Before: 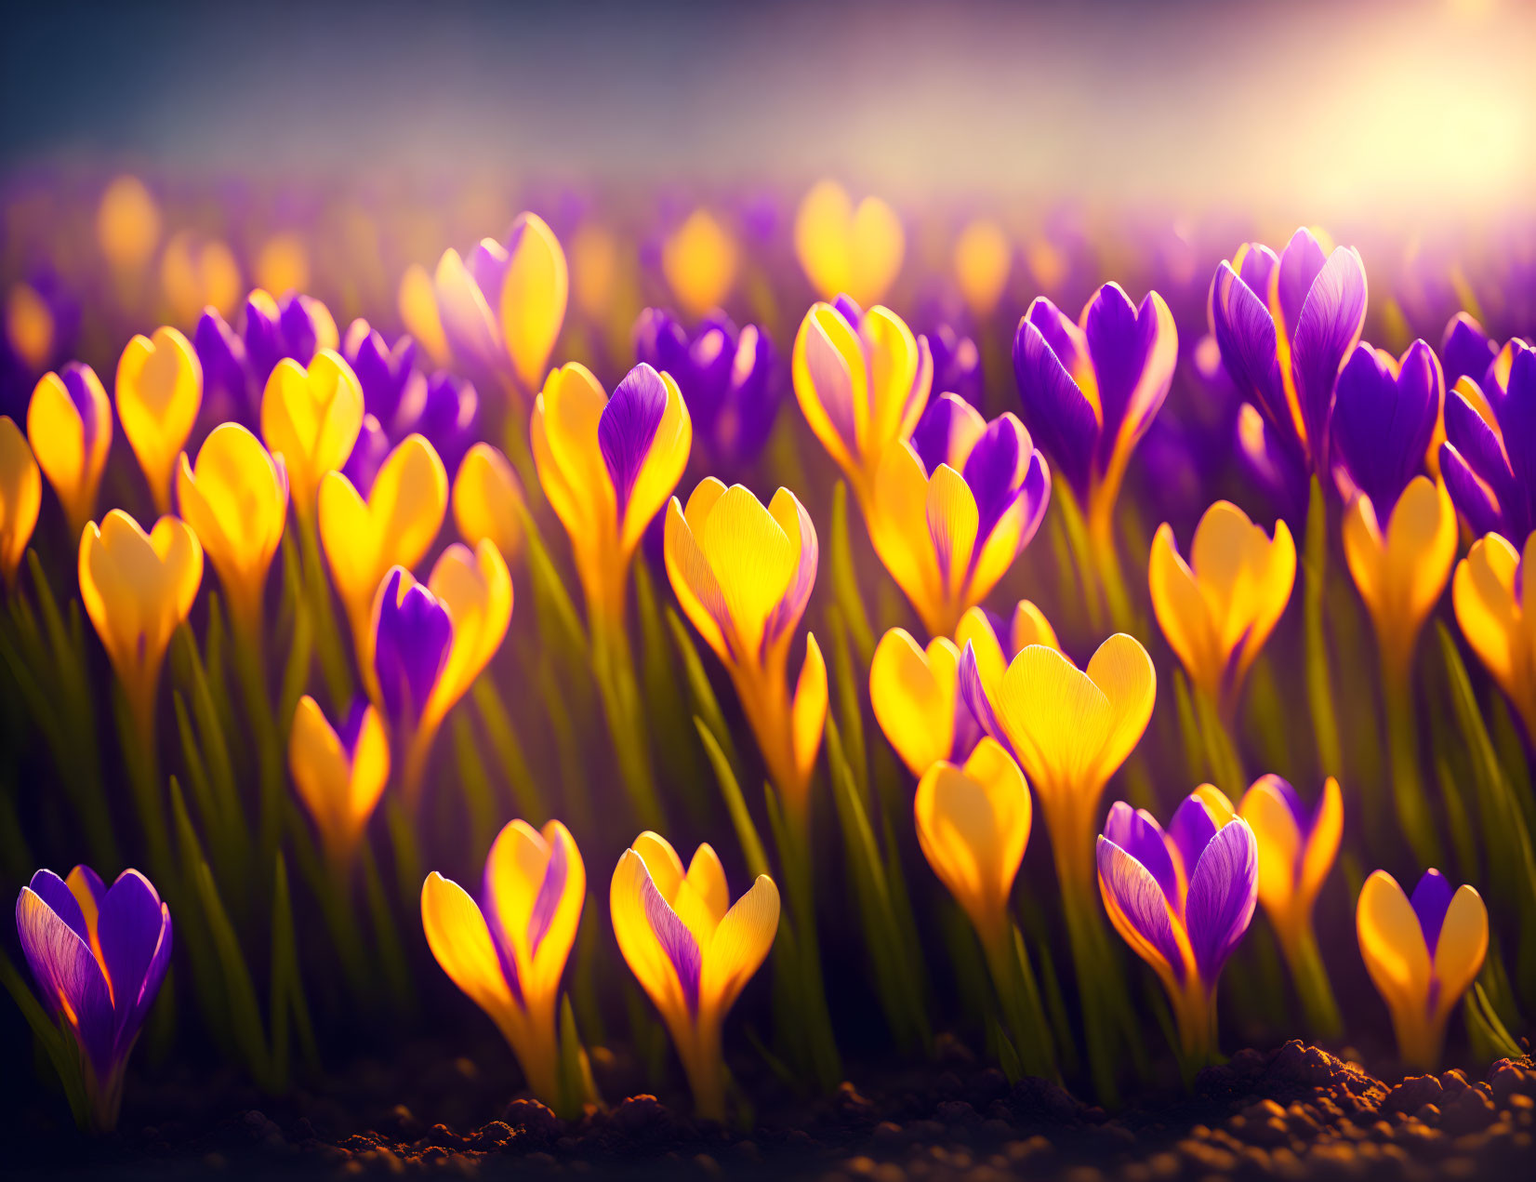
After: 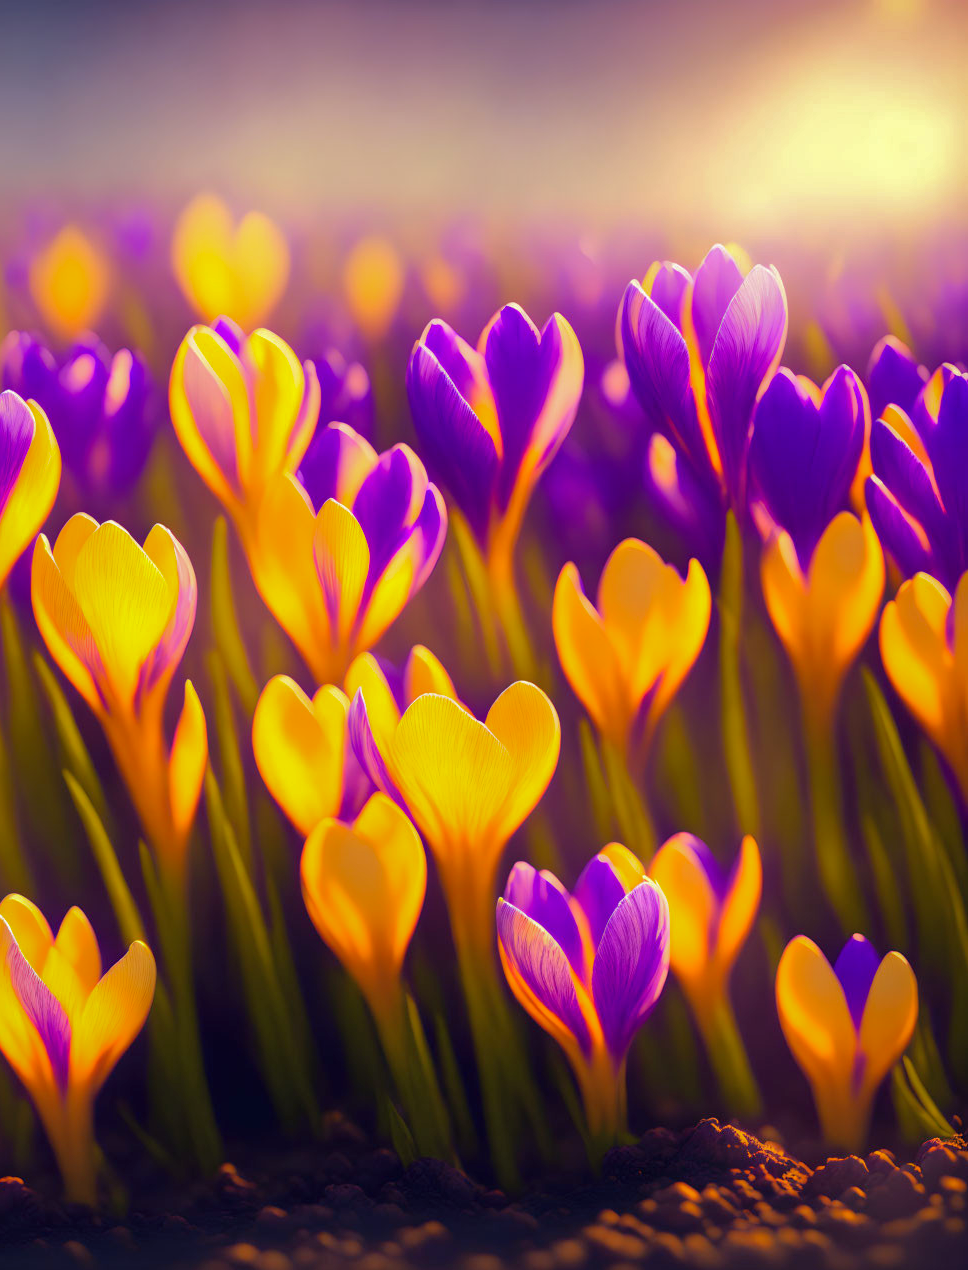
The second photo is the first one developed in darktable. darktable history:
contrast brightness saturation: contrast 0.04, saturation 0.07
crop: left 41.402%
shadows and highlights: shadows 40, highlights -60
